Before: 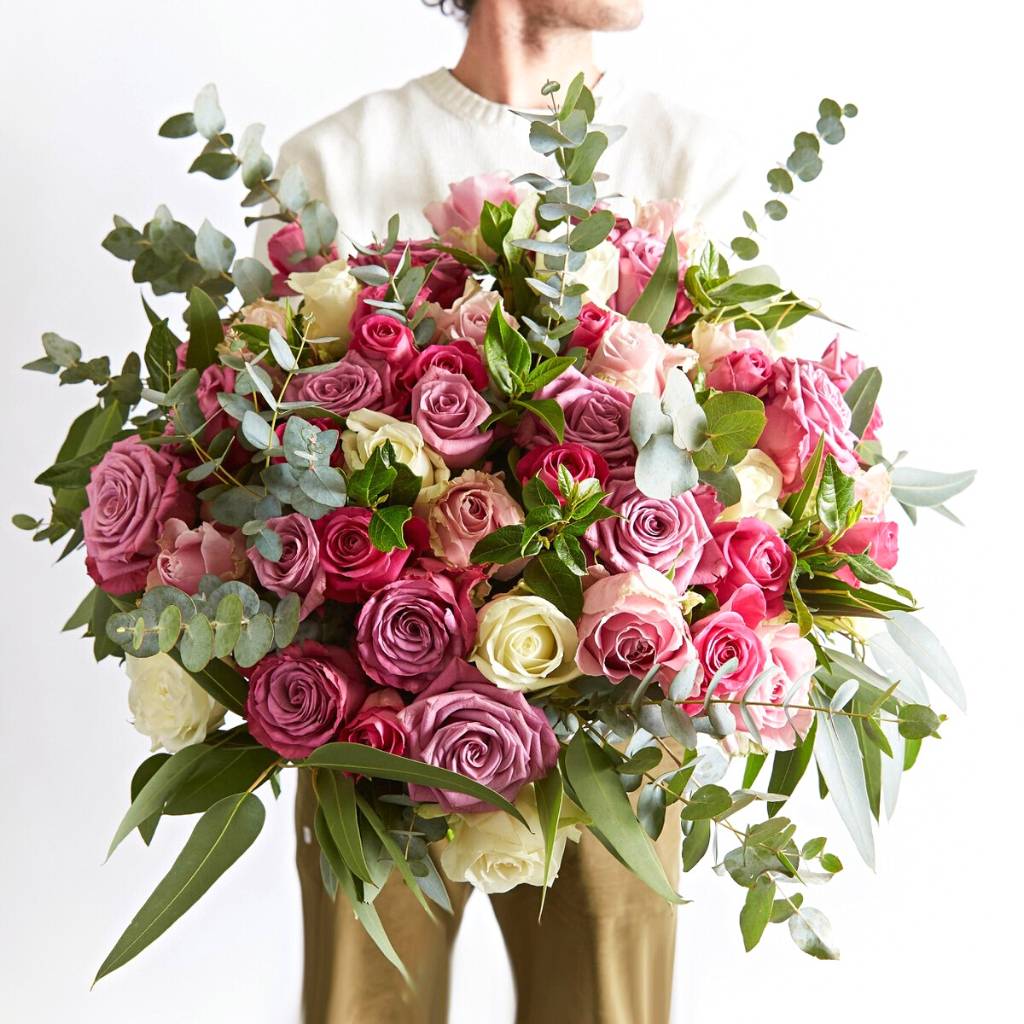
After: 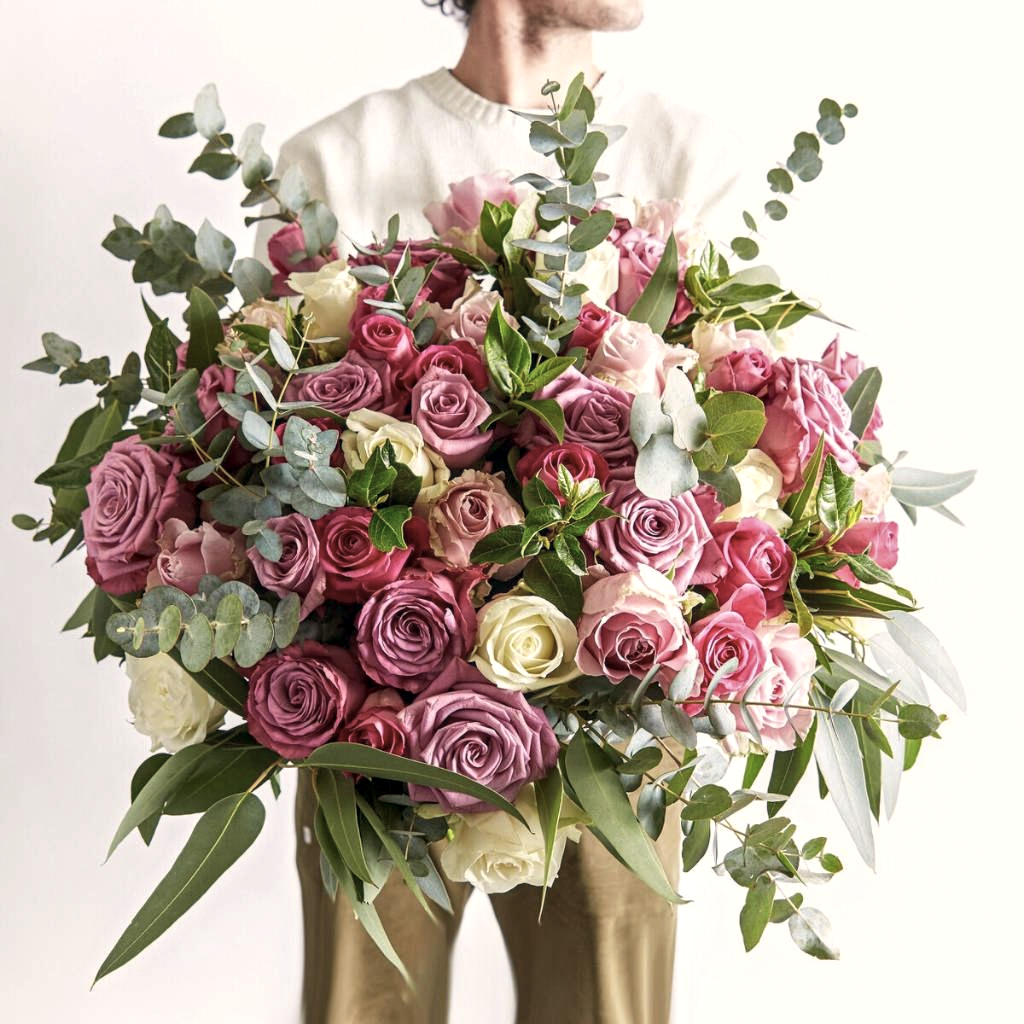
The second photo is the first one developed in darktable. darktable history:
local contrast: detail 130%
color zones: curves: ch1 [(0, 0.469) (0.01, 0.469) (0.12, 0.446) (0.248, 0.469) (0.5, 0.5) (0.748, 0.5) (0.99, 0.469) (1, 0.469)]
color correction: highlights a* 2.74, highlights b* 5.02, shadows a* -2.48, shadows b* -4.85, saturation 0.821
